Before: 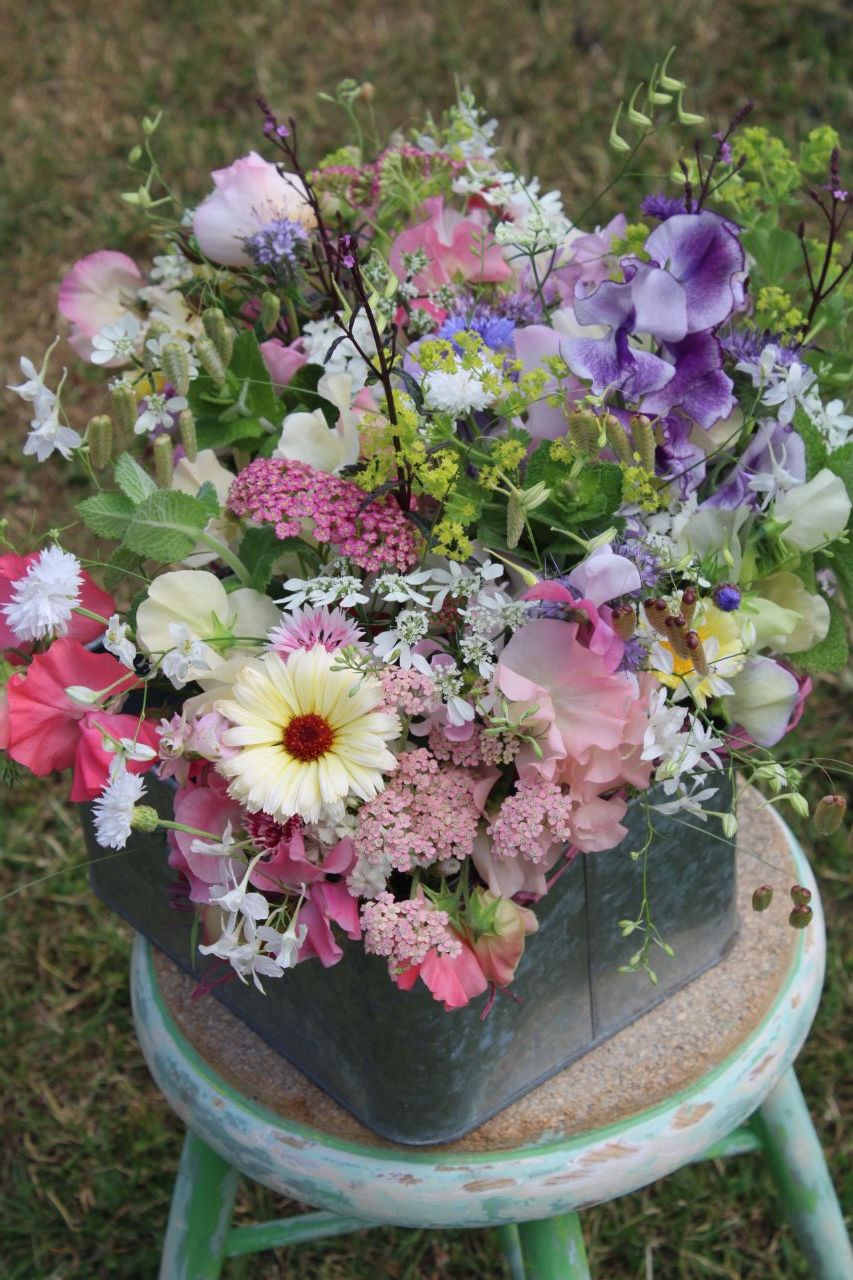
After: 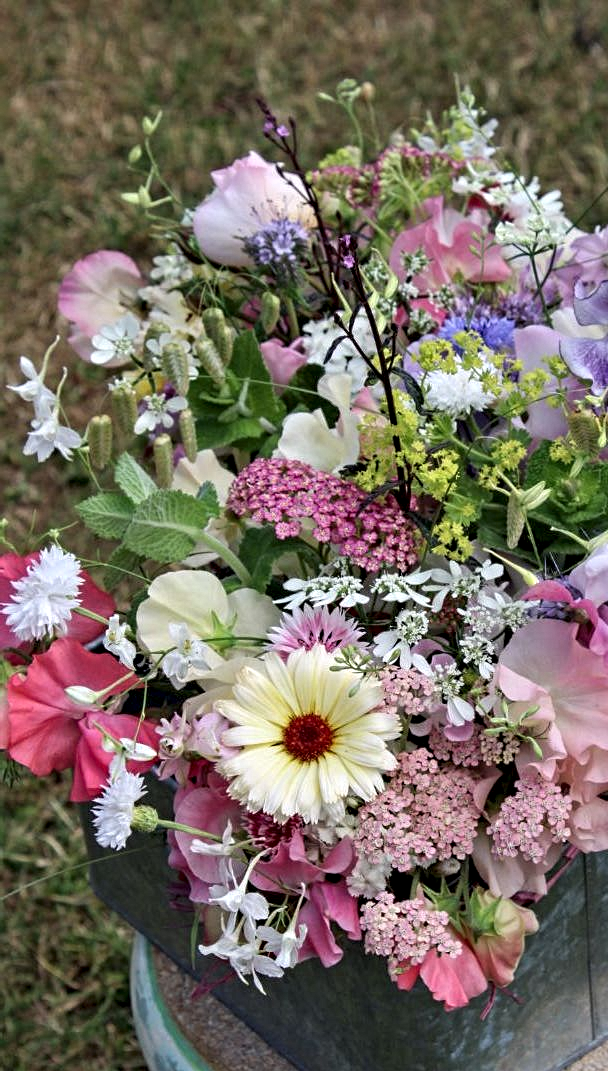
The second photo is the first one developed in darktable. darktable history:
contrast equalizer: y [[0.5, 0.542, 0.583, 0.625, 0.667, 0.708], [0.5 ×6], [0.5 ×6], [0 ×6], [0 ×6]]
crop: right 28.628%, bottom 16.271%
tone equalizer: edges refinement/feathering 500, mask exposure compensation -1.57 EV, preserve details no
